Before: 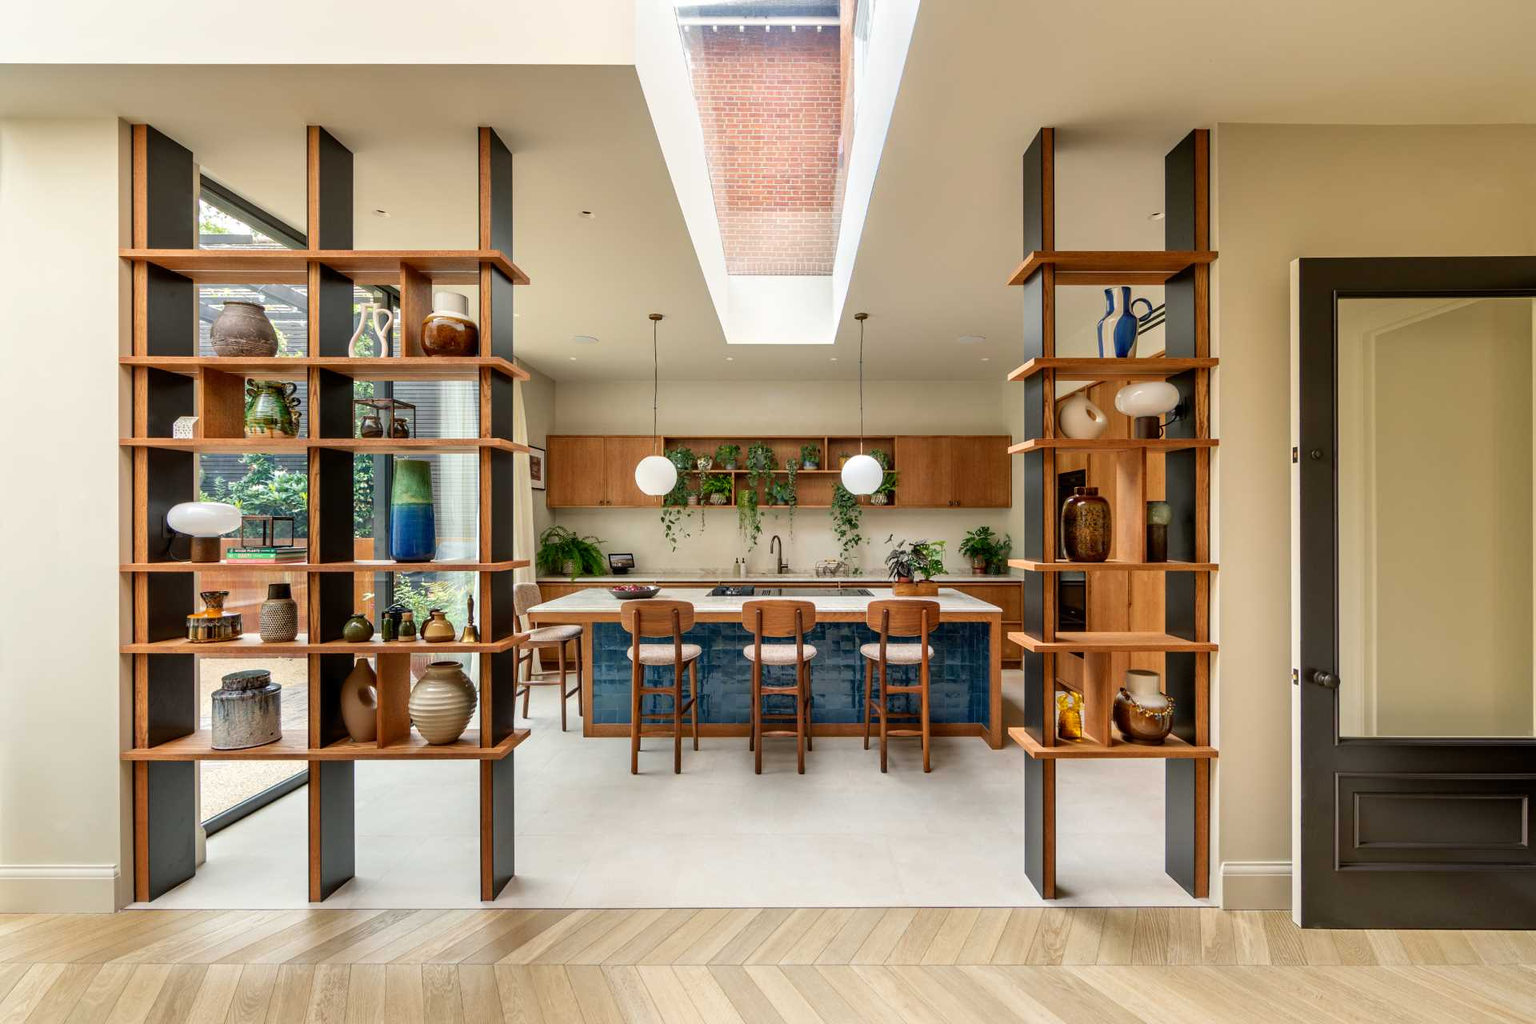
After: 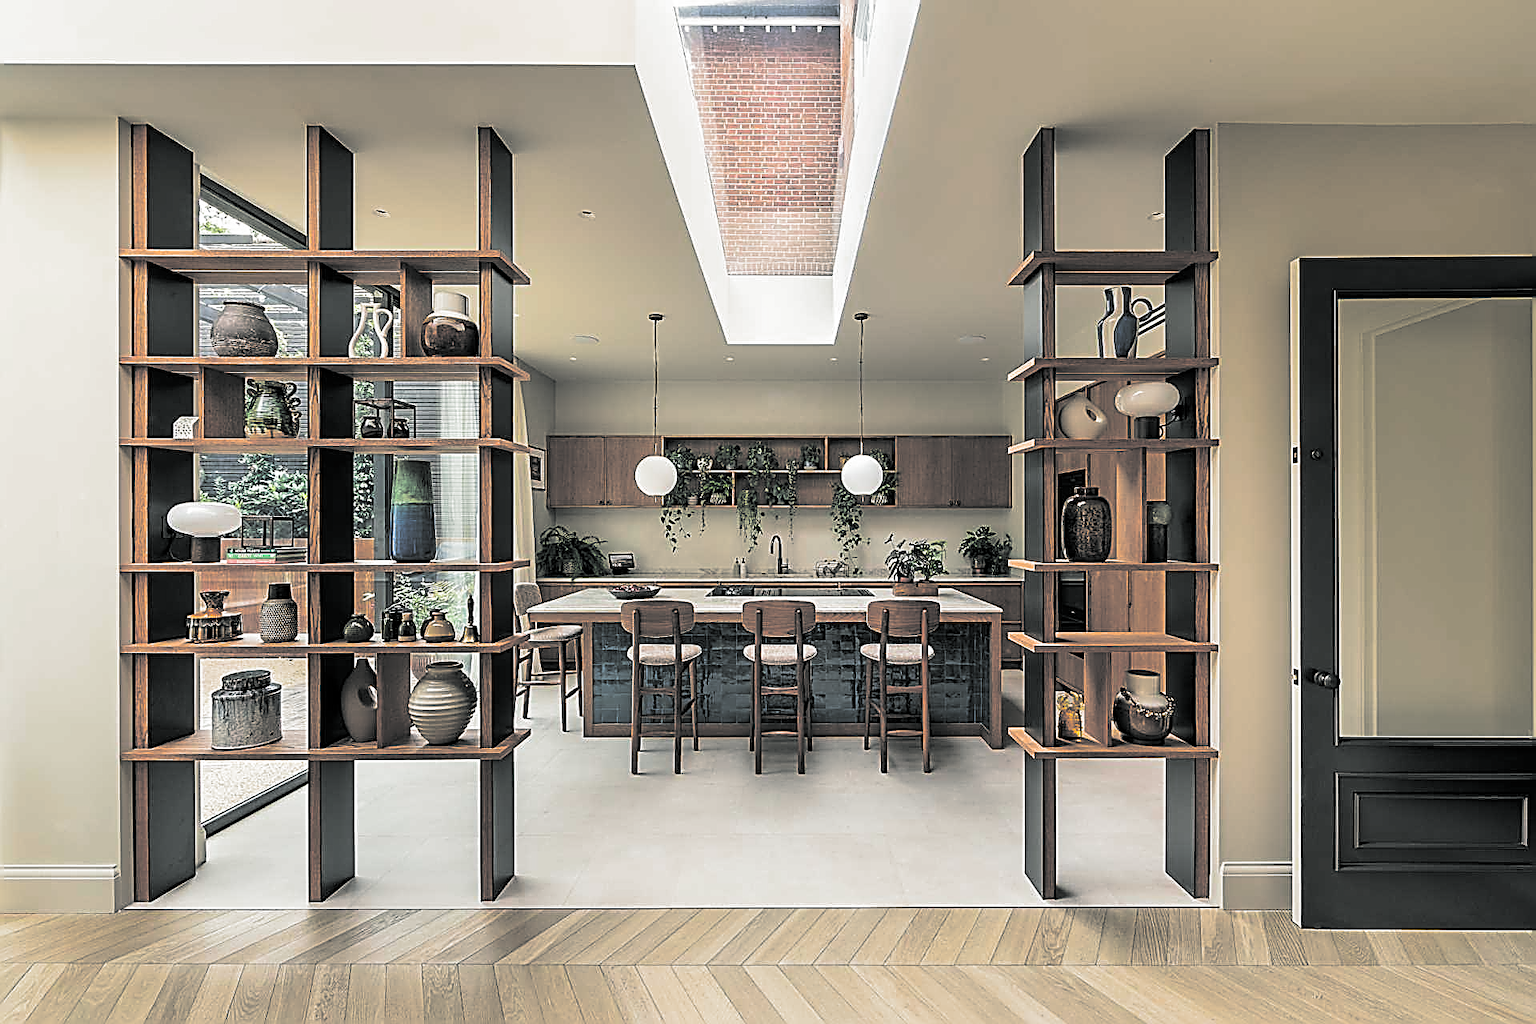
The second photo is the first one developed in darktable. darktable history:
sharpen: amount 2
vibrance: vibrance 100%
split-toning: shadows › hue 190.8°, shadows › saturation 0.05, highlights › hue 54°, highlights › saturation 0.05, compress 0%
